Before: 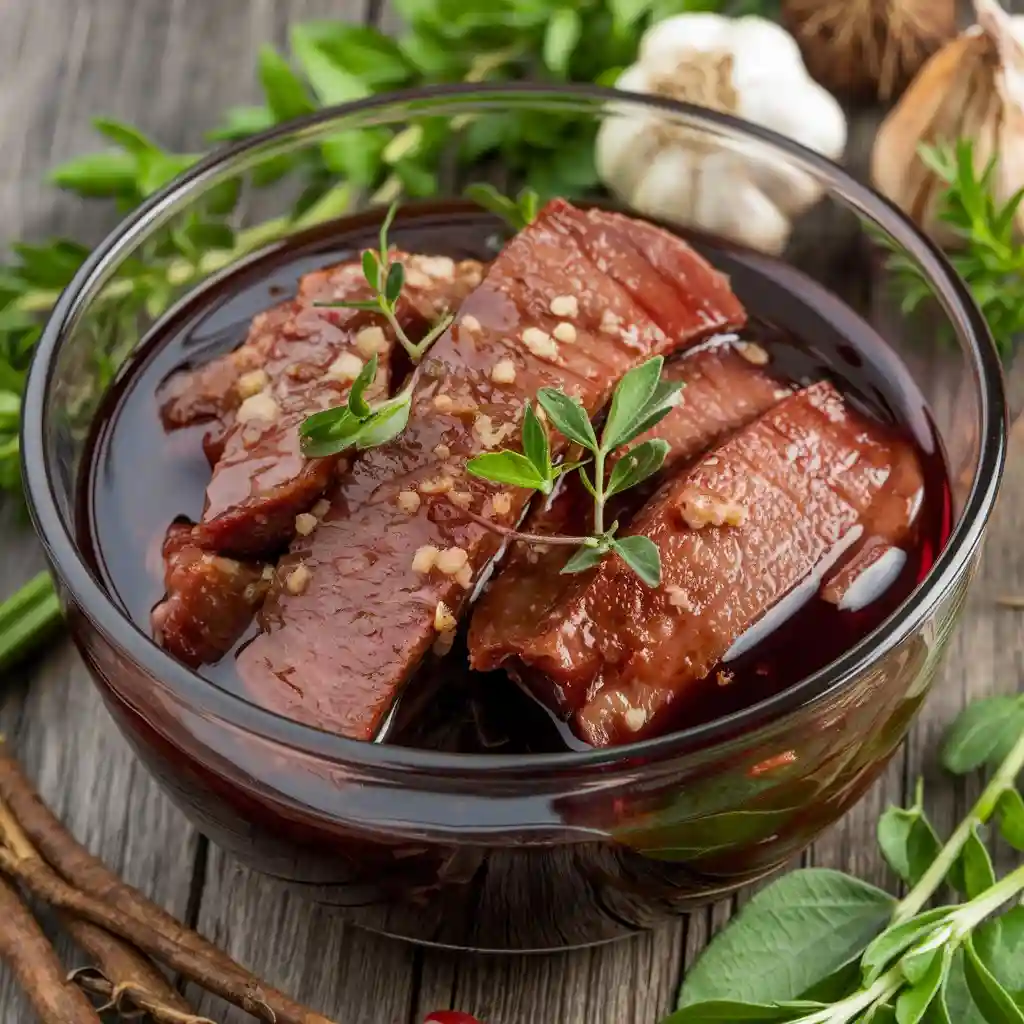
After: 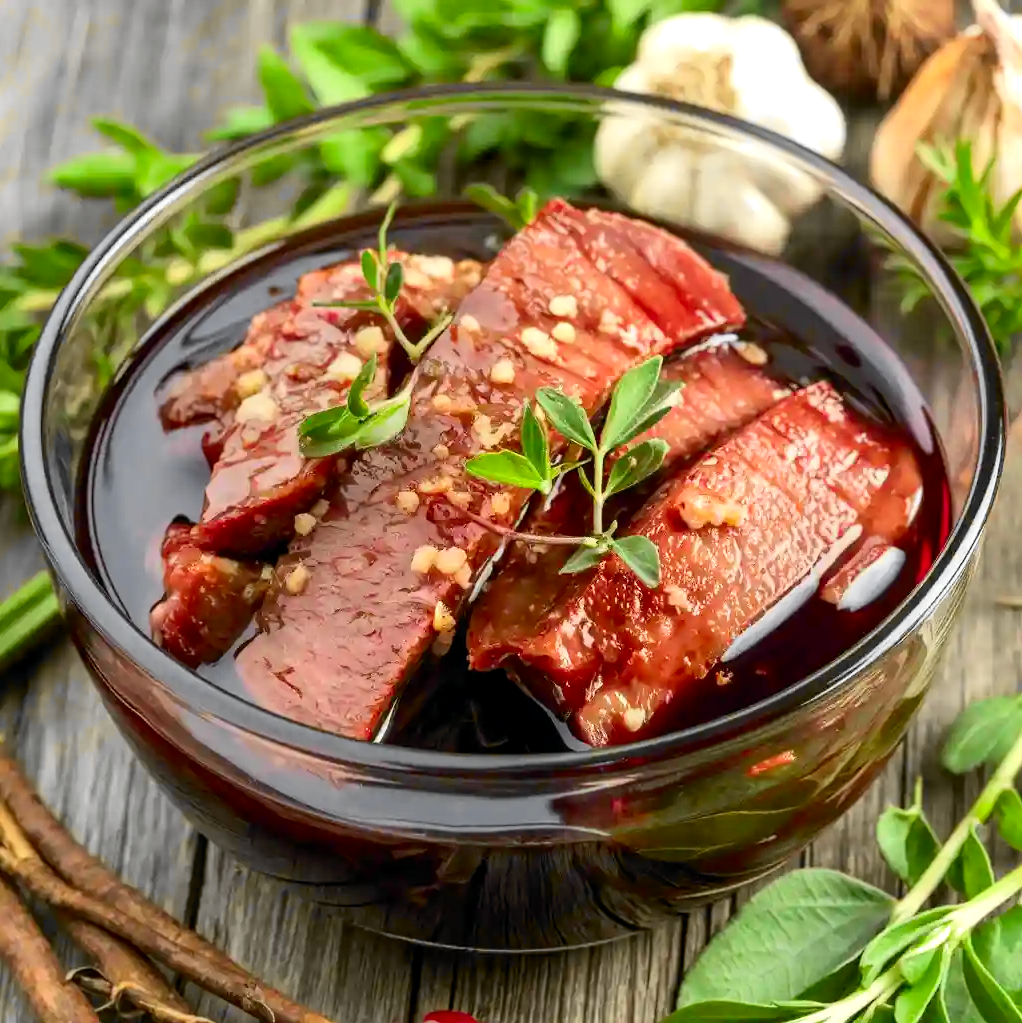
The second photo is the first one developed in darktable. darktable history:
tone curve: curves: ch0 [(0, 0) (0.071, 0.058) (0.266, 0.268) (0.498, 0.542) (0.766, 0.807) (1, 0.983)]; ch1 [(0, 0) (0.346, 0.307) (0.408, 0.387) (0.463, 0.465) (0.482, 0.493) (0.502, 0.499) (0.517, 0.502) (0.55, 0.548) (0.597, 0.61) (0.651, 0.698) (1, 1)]; ch2 [(0, 0) (0.346, 0.34) (0.434, 0.46) (0.485, 0.494) (0.5, 0.498) (0.517, 0.506) (0.526, 0.539) (0.583, 0.603) (0.625, 0.659) (1, 1)], color space Lab, independent channels, preserve colors none
exposure: black level correction 0.001, exposure 0.5 EV, compensate exposure bias true, compensate highlight preservation false
crop and rotate: left 0.126%
